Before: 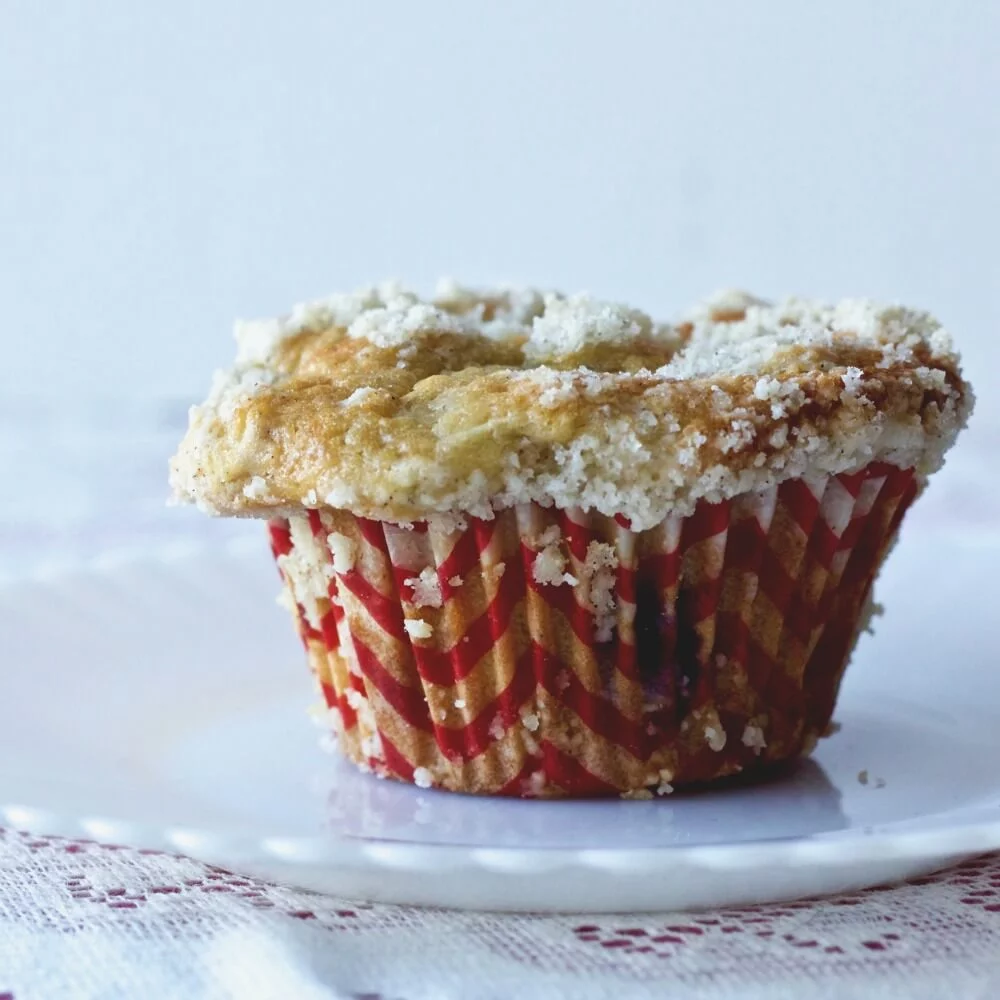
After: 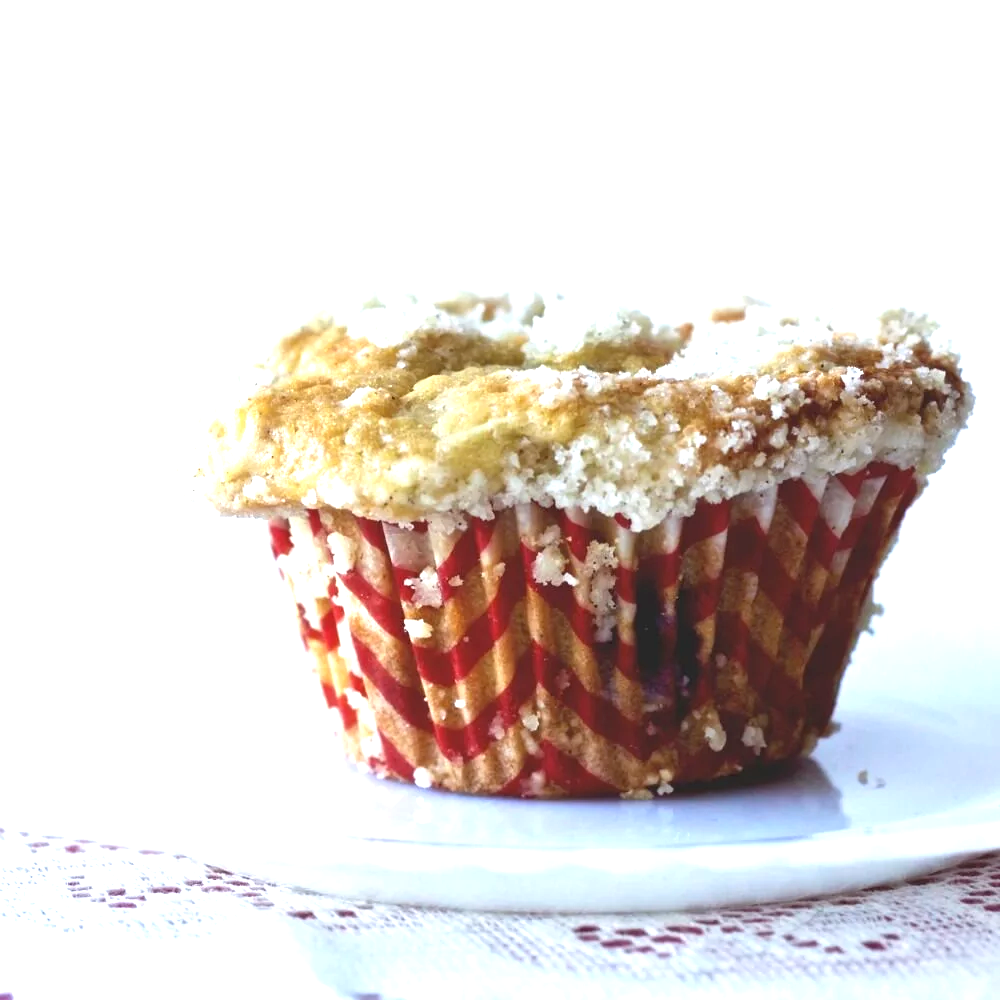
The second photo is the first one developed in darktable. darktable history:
color zones: curves: ch0 [(0.068, 0.464) (0.25, 0.5) (0.48, 0.508) (0.75, 0.536) (0.886, 0.476) (0.967, 0.456)]; ch1 [(0.066, 0.456) (0.25, 0.5) (0.616, 0.508) (0.746, 0.56) (0.934, 0.444)]
exposure: black level correction 0.001, exposure 1 EV, compensate highlight preservation false
